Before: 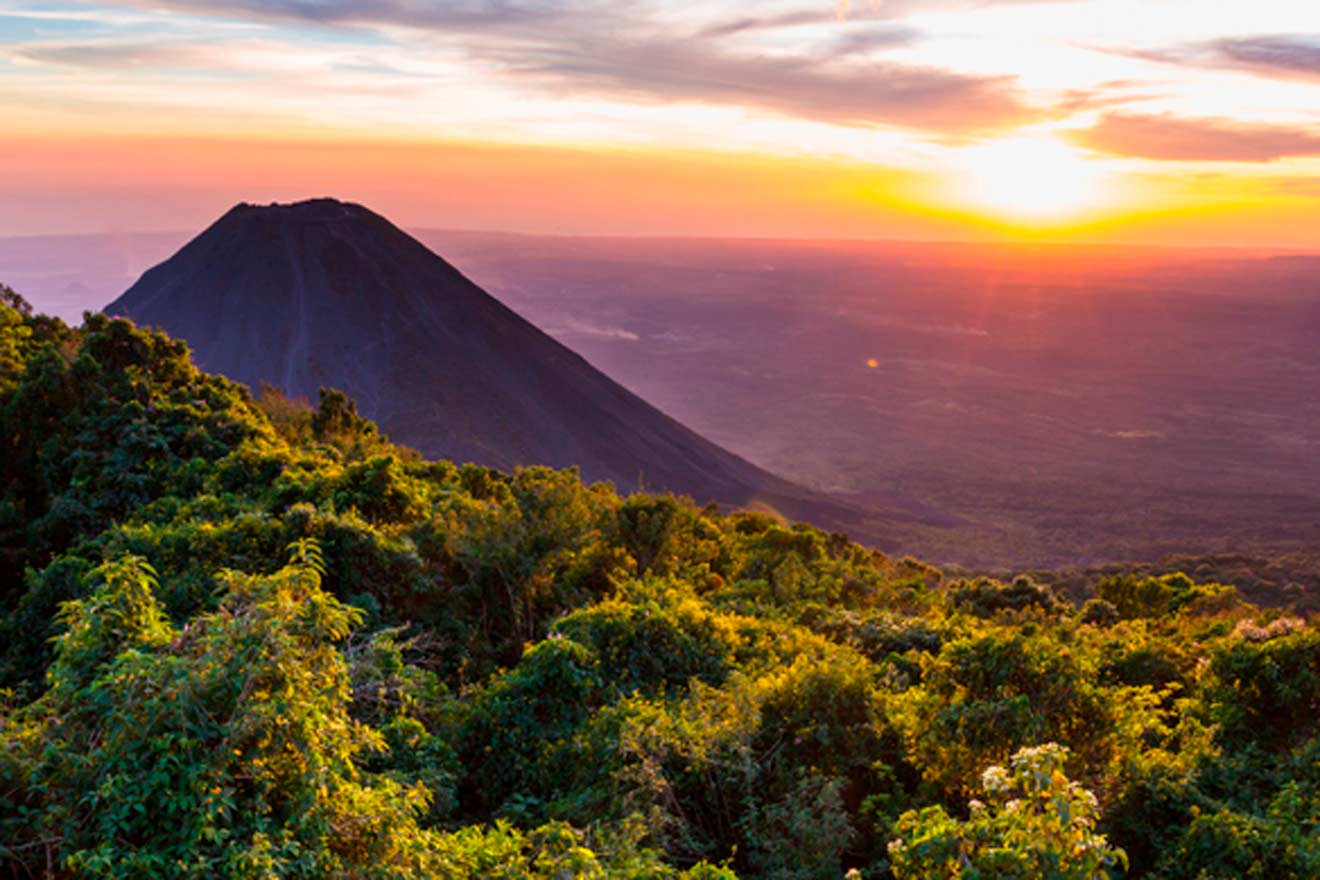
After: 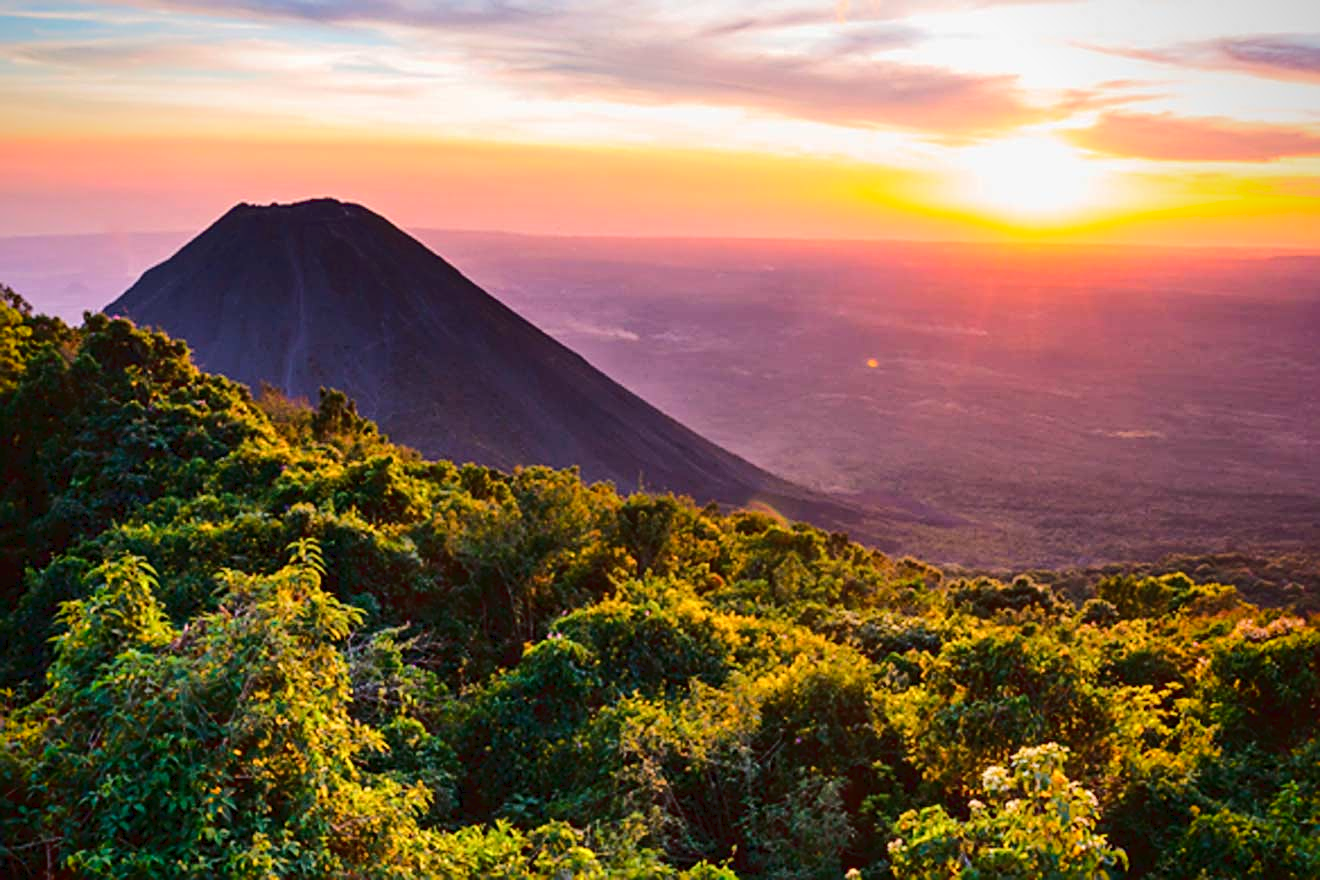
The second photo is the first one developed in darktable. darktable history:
tone curve: curves: ch0 [(0, 0) (0.003, 0.031) (0.011, 0.041) (0.025, 0.054) (0.044, 0.06) (0.069, 0.083) (0.1, 0.108) (0.136, 0.135) (0.177, 0.179) (0.224, 0.231) (0.277, 0.294) (0.335, 0.378) (0.399, 0.463) (0.468, 0.552) (0.543, 0.627) (0.623, 0.694) (0.709, 0.776) (0.801, 0.849) (0.898, 0.905) (1, 1)], color space Lab, linked channels, preserve colors none
vignetting: fall-off radius 61.02%, saturation 0.381, unbound false
sharpen: on, module defaults
